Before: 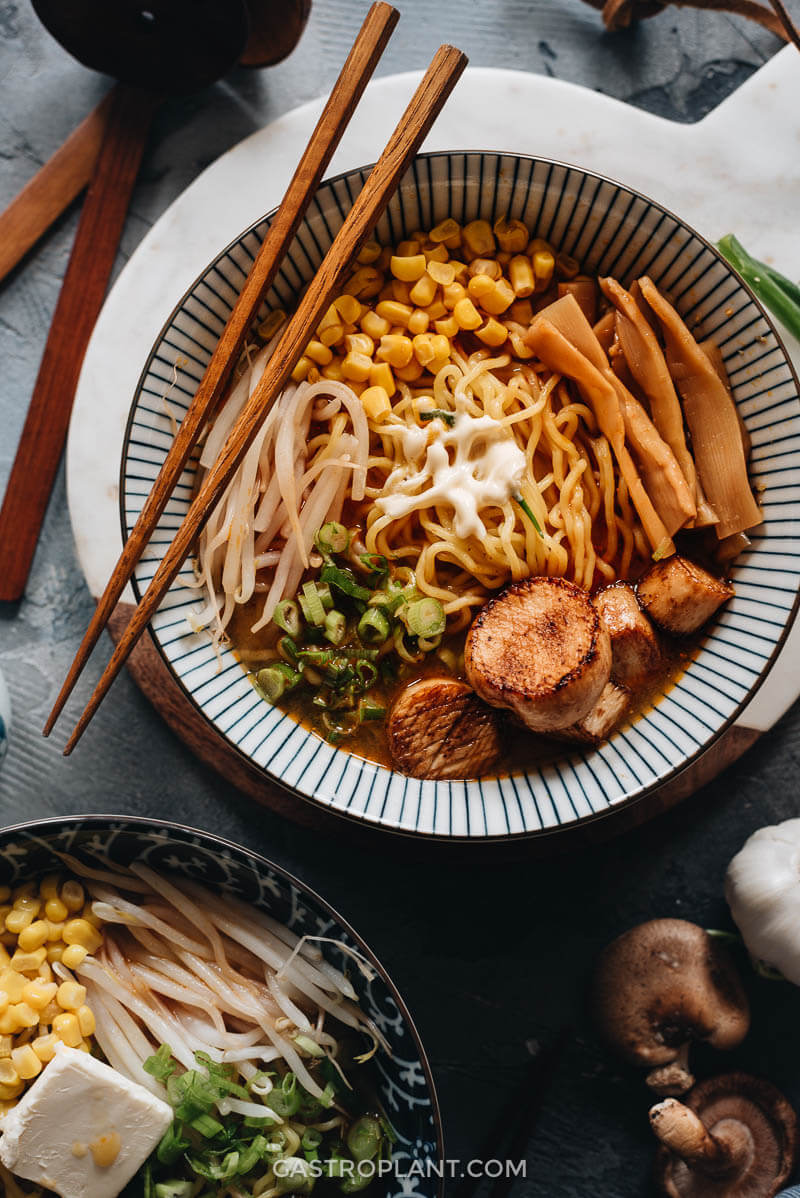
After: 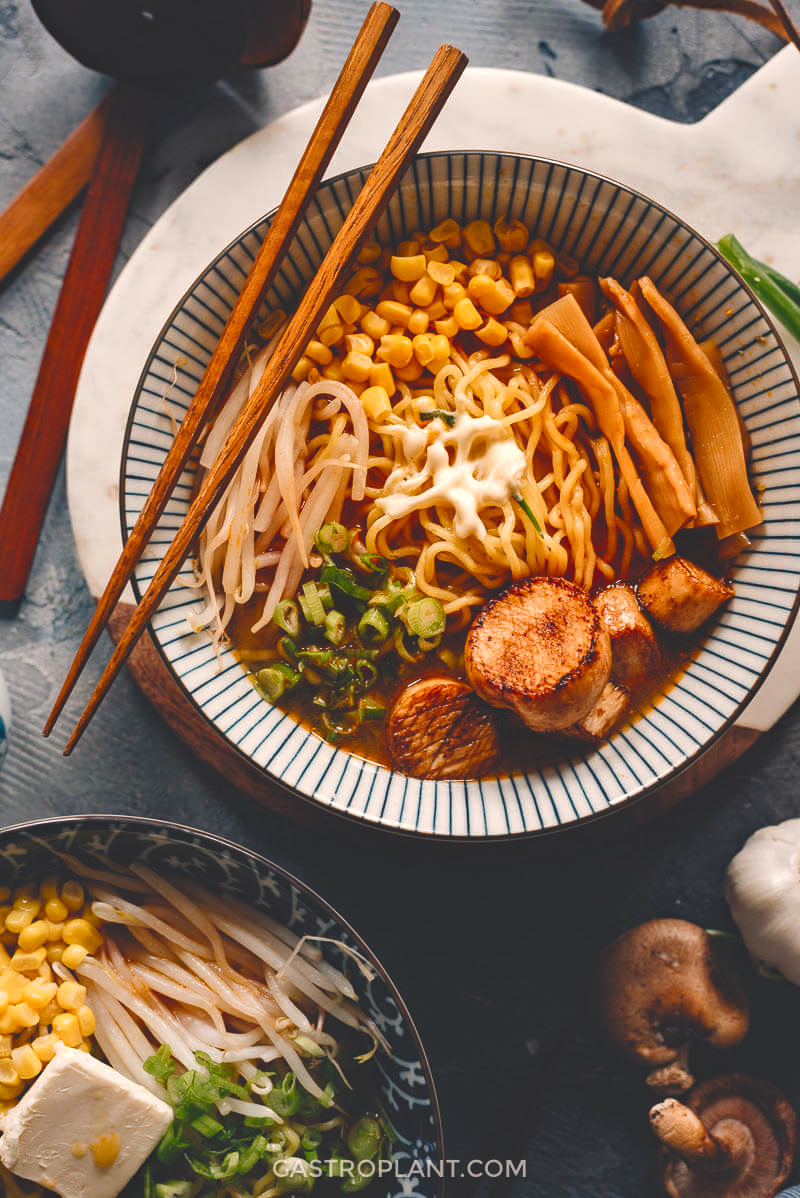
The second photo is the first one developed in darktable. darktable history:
color balance rgb: shadows lift › chroma 2%, shadows lift › hue 247.2°, power › chroma 0.3%, power › hue 25.2°, highlights gain › chroma 3%, highlights gain › hue 60°, global offset › luminance 2%, perceptual saturation grading › global saturation 20%, perceptual saturation grading › highlights -20%, perceptual saturation grading › shadows 30%
shadows and highlights: shadows 25, highlights -25
exposure: exposure 0.2 EV, compensate highlight preservation false
haze removal: compatibility mode true, adaptive false
